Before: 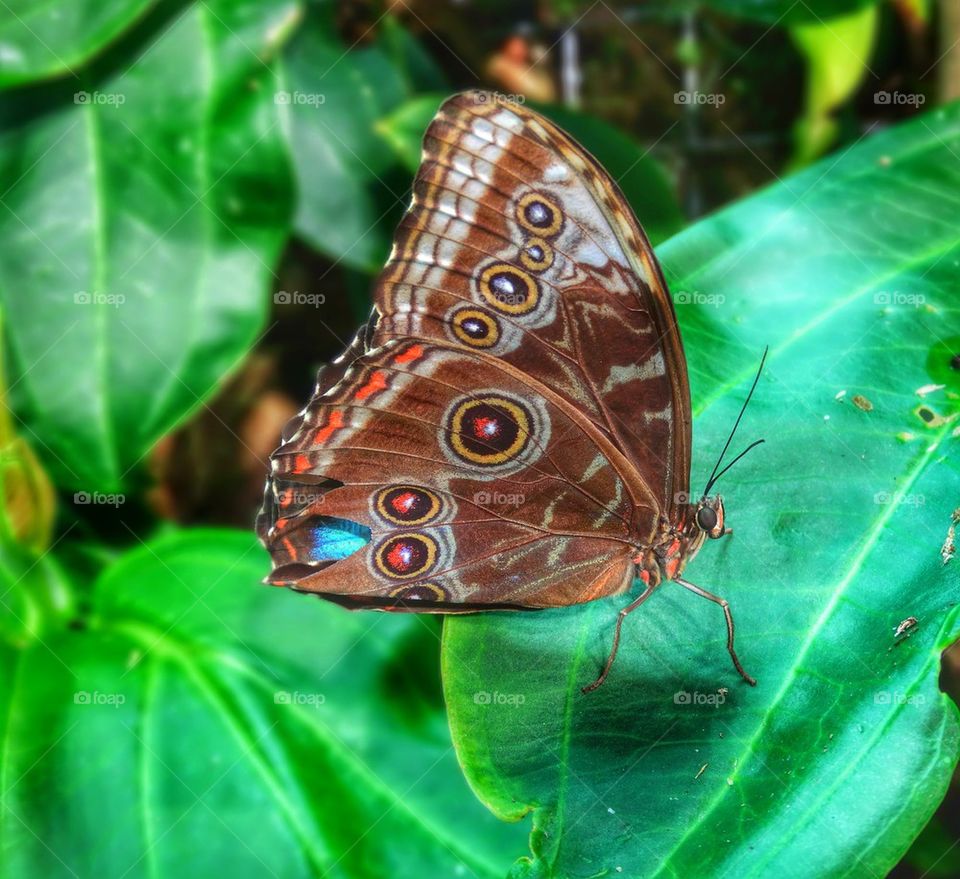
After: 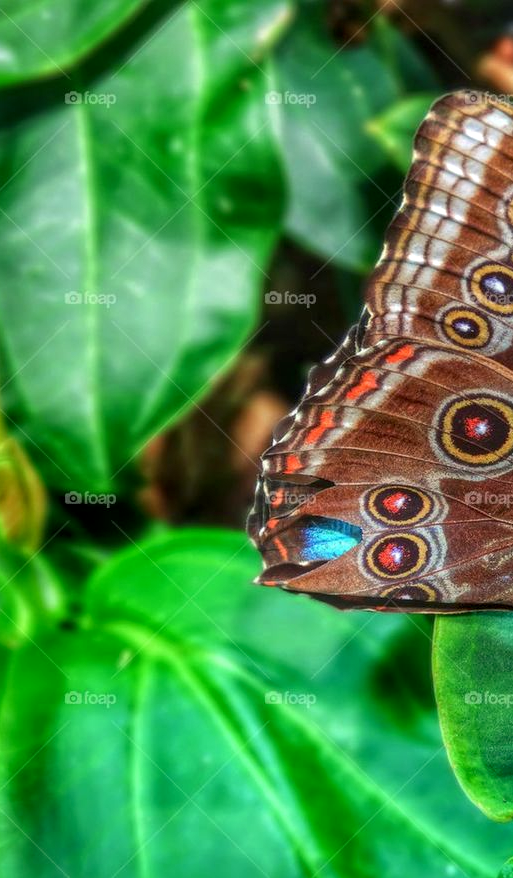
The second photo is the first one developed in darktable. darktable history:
crop: left 1.007%, right 45.478%, bottom 0.079%
local contrast: on, module defaults
